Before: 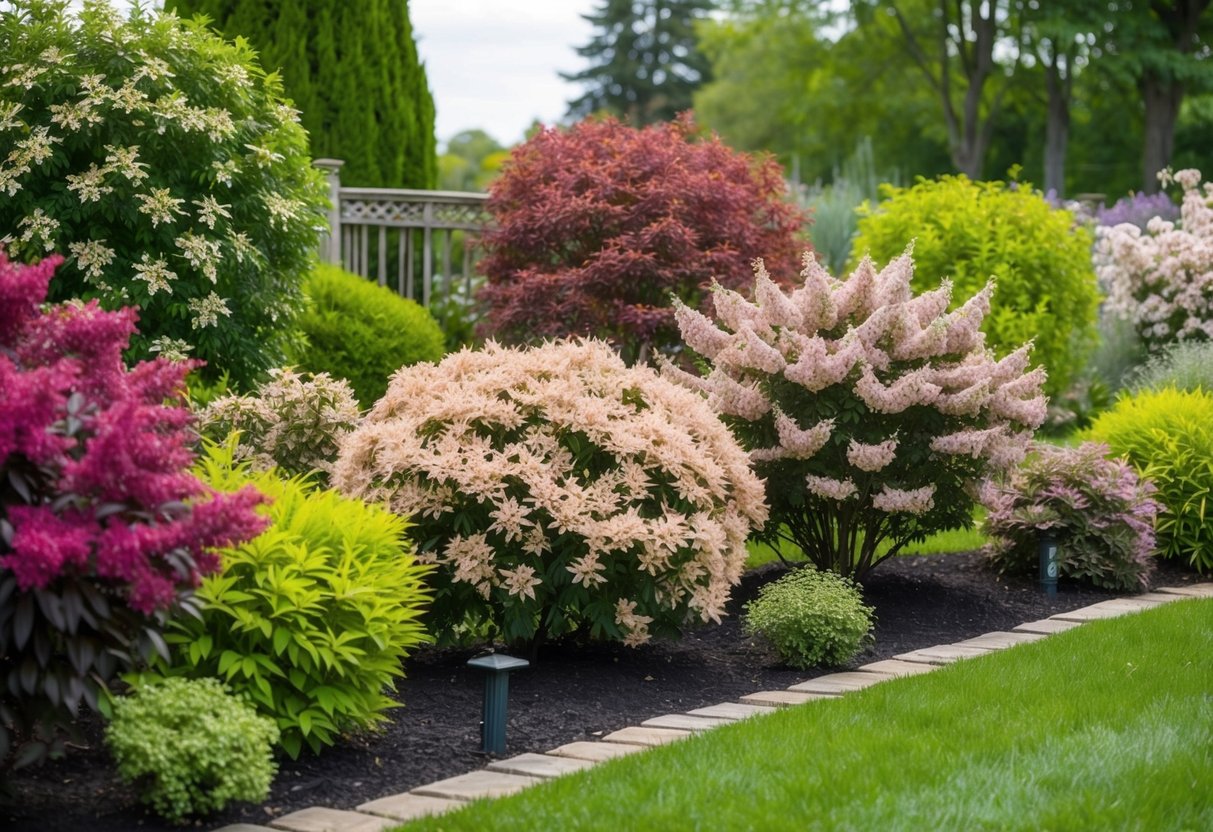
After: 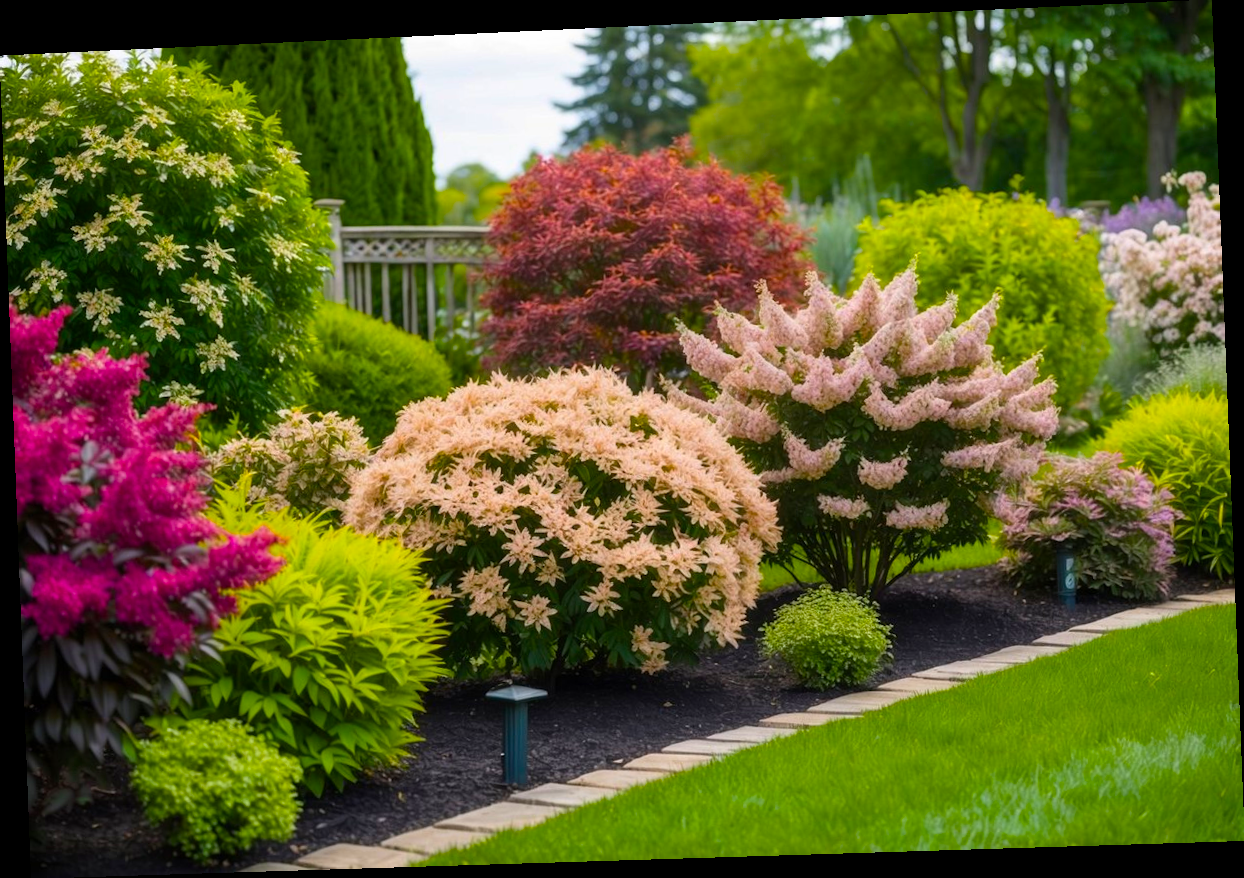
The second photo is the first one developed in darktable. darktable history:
rotate and perspective: rotation -2.22°, lens shift (horizontal) -0.022, automatic cropping off
color balance rgb: linear chroma grading › global chroma 15%, perceptual saturation grading › global saturation 30%
